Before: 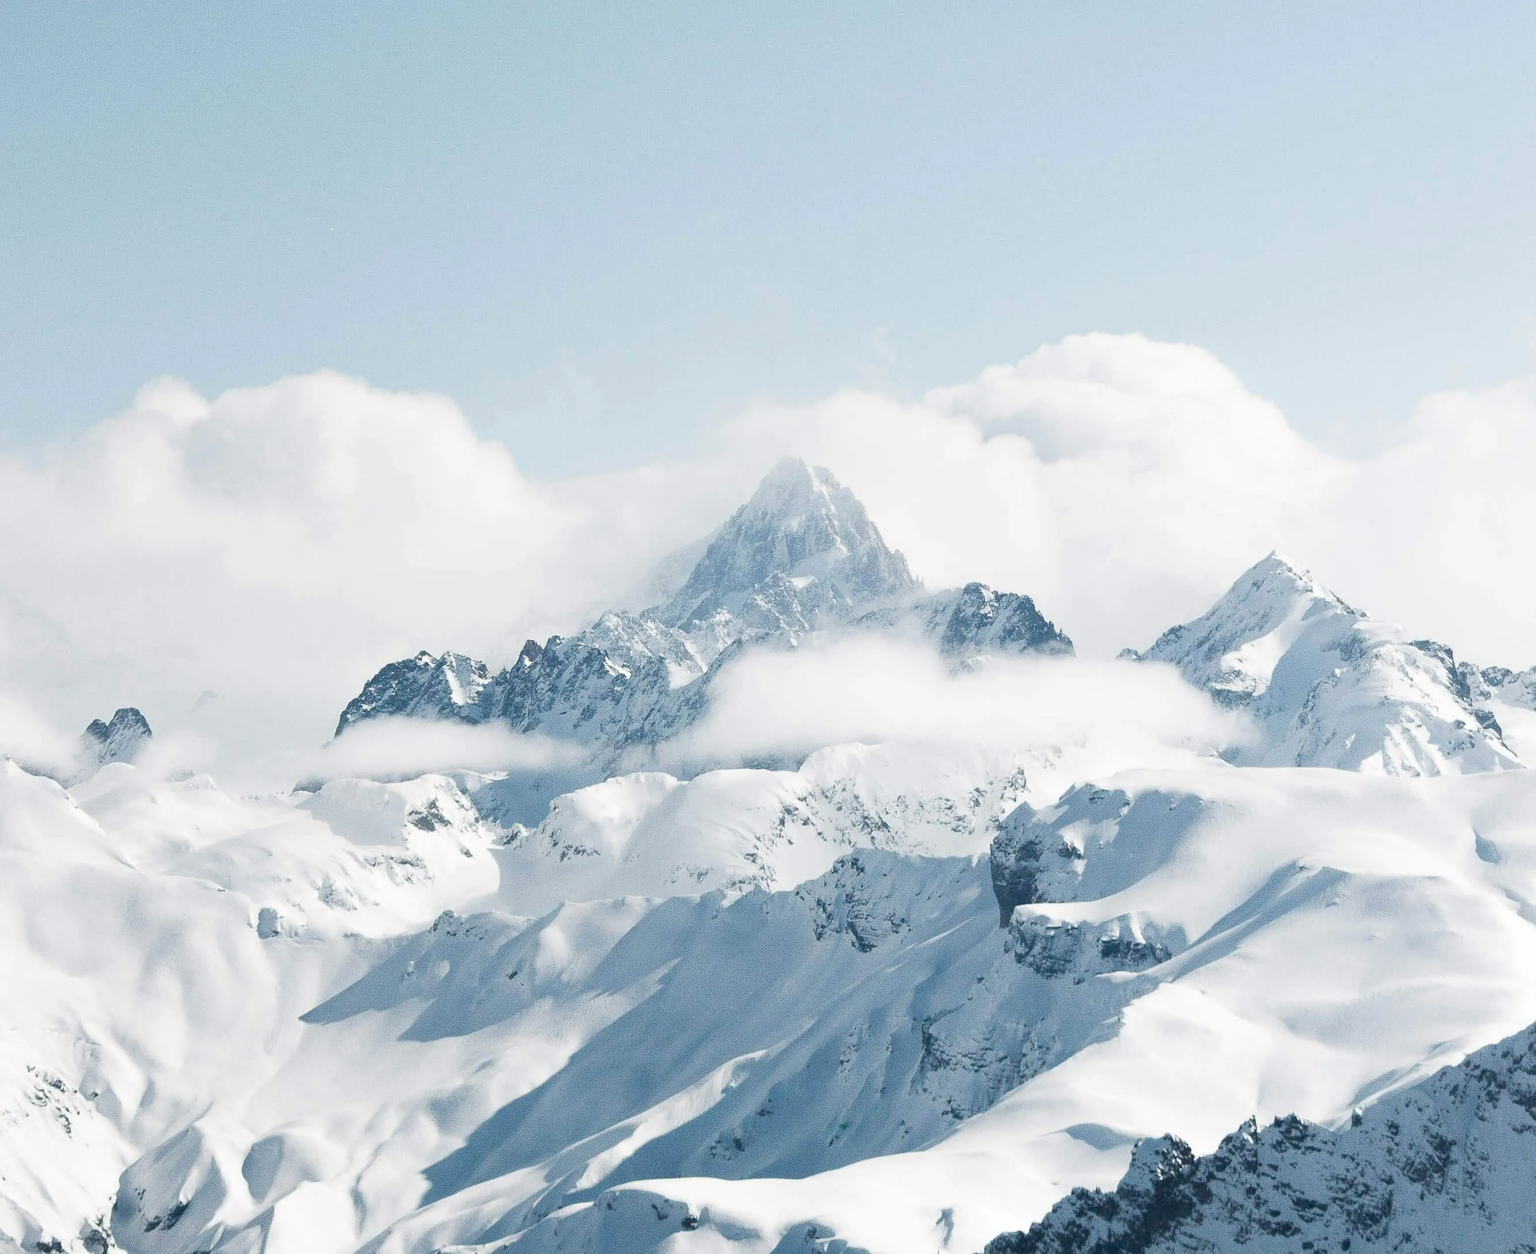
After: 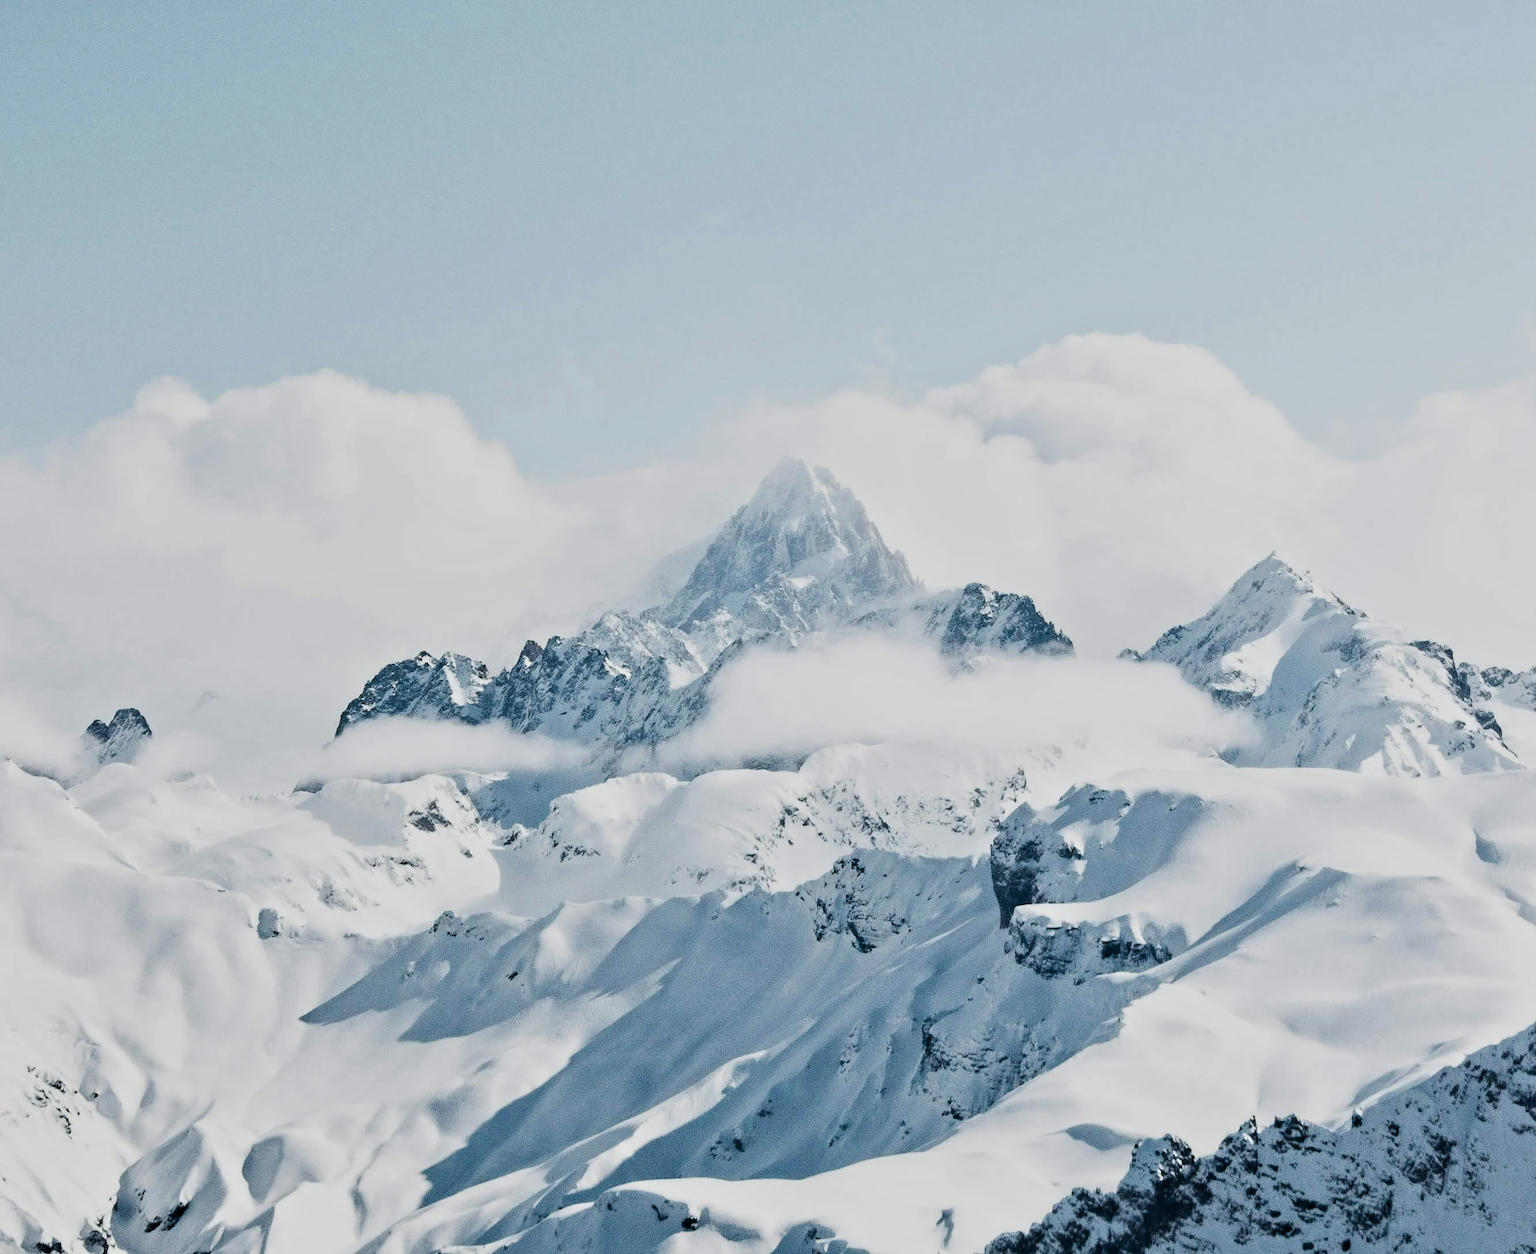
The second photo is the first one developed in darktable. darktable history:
filmic rgb: black relative exposure -7.65 EV, white relative exposure 4.56 EV, hardness 3.61, color science v6 (2022)
contrast equalizer: y [[0.511, 0.558, 0.631, 0.632, 0.559, 0.512], [0.5 ×6], [0.507, 0.559, 0.627, 0.644, 0.647, 0.647], [0 ×6], [0 ×6]]
